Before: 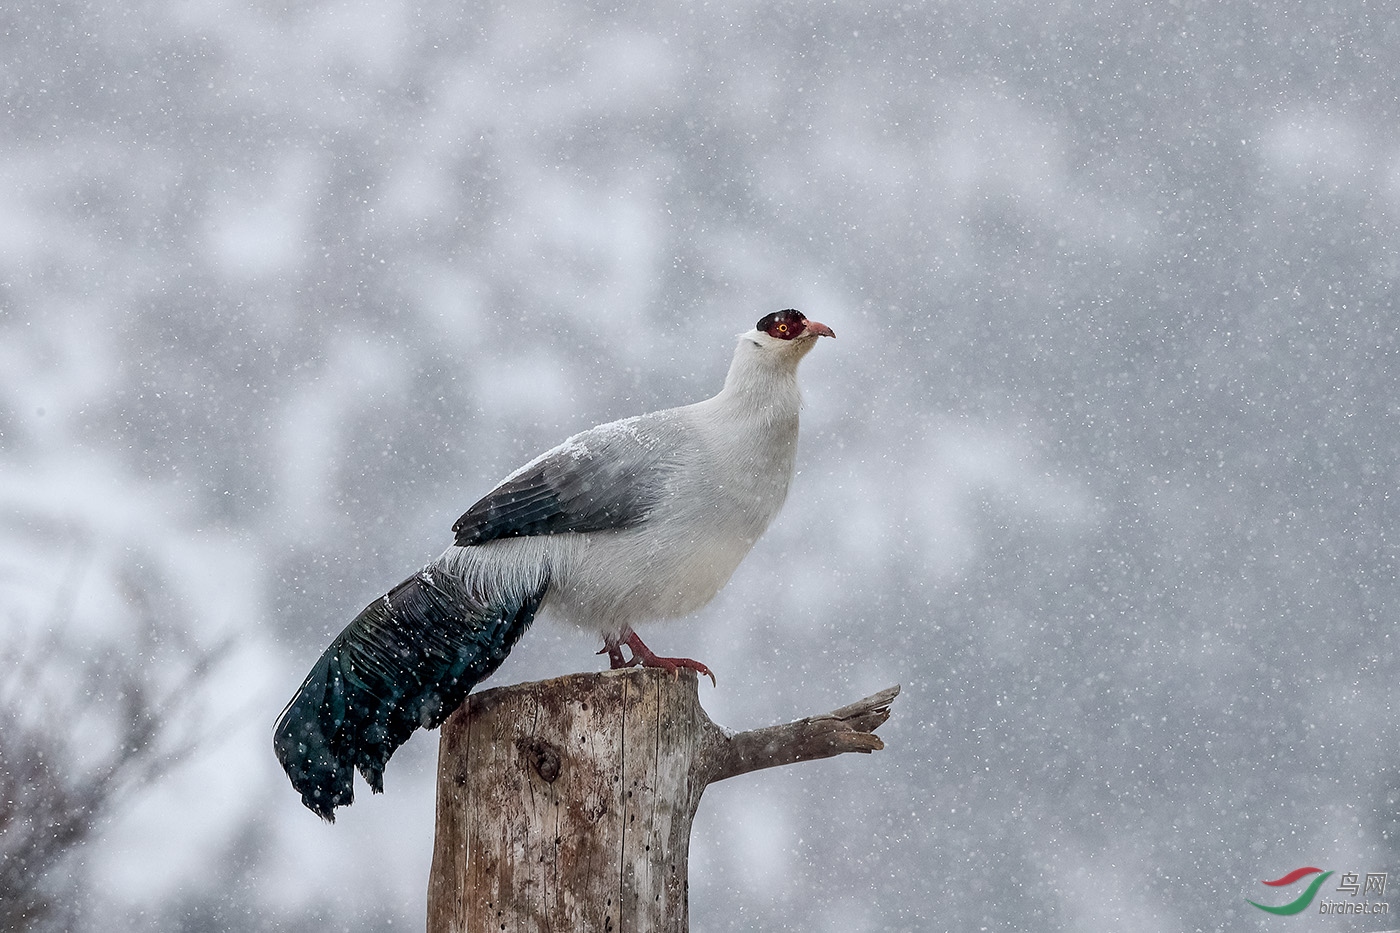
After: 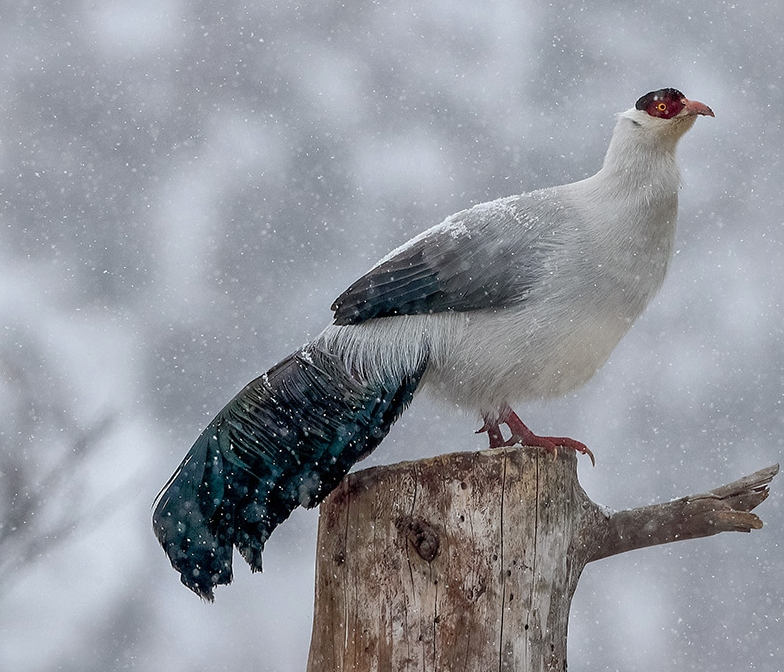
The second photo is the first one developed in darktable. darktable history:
shadows and highlights: on, module defaults
exposure: exposure -0.014 EV, compensate highlight preservation false
crop: left 8.71%, top 23.724%, right 34.945%, bottom 4.228%
